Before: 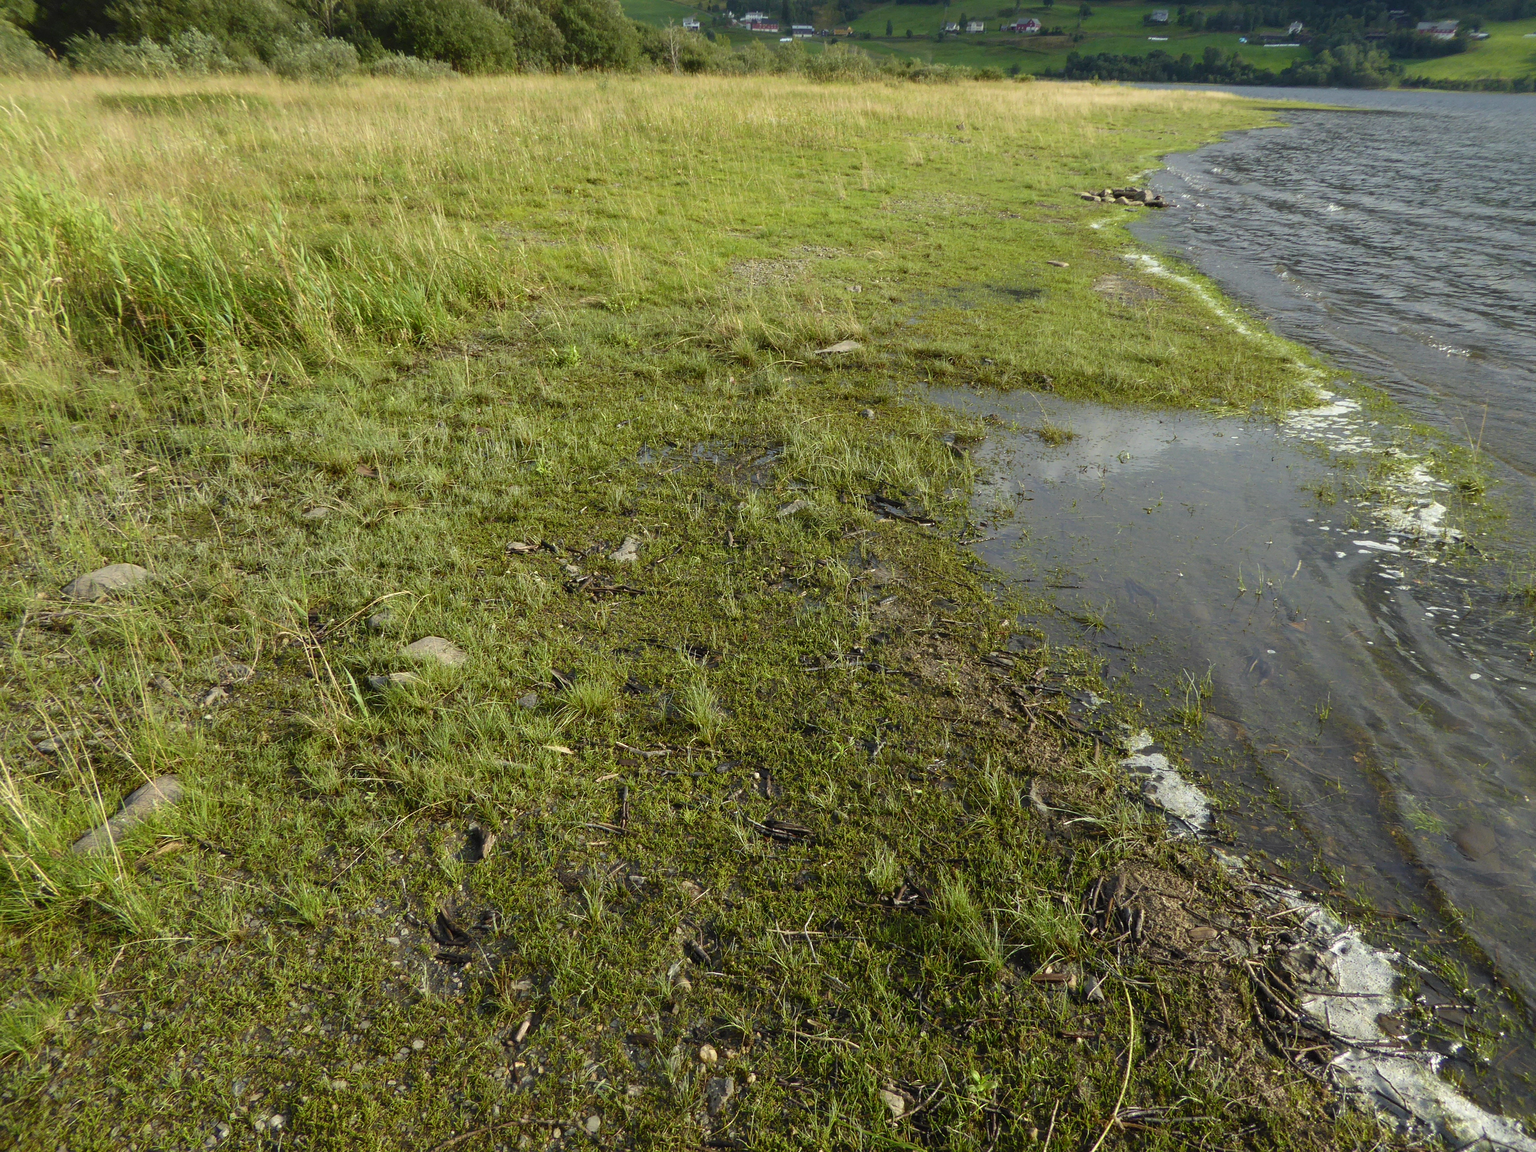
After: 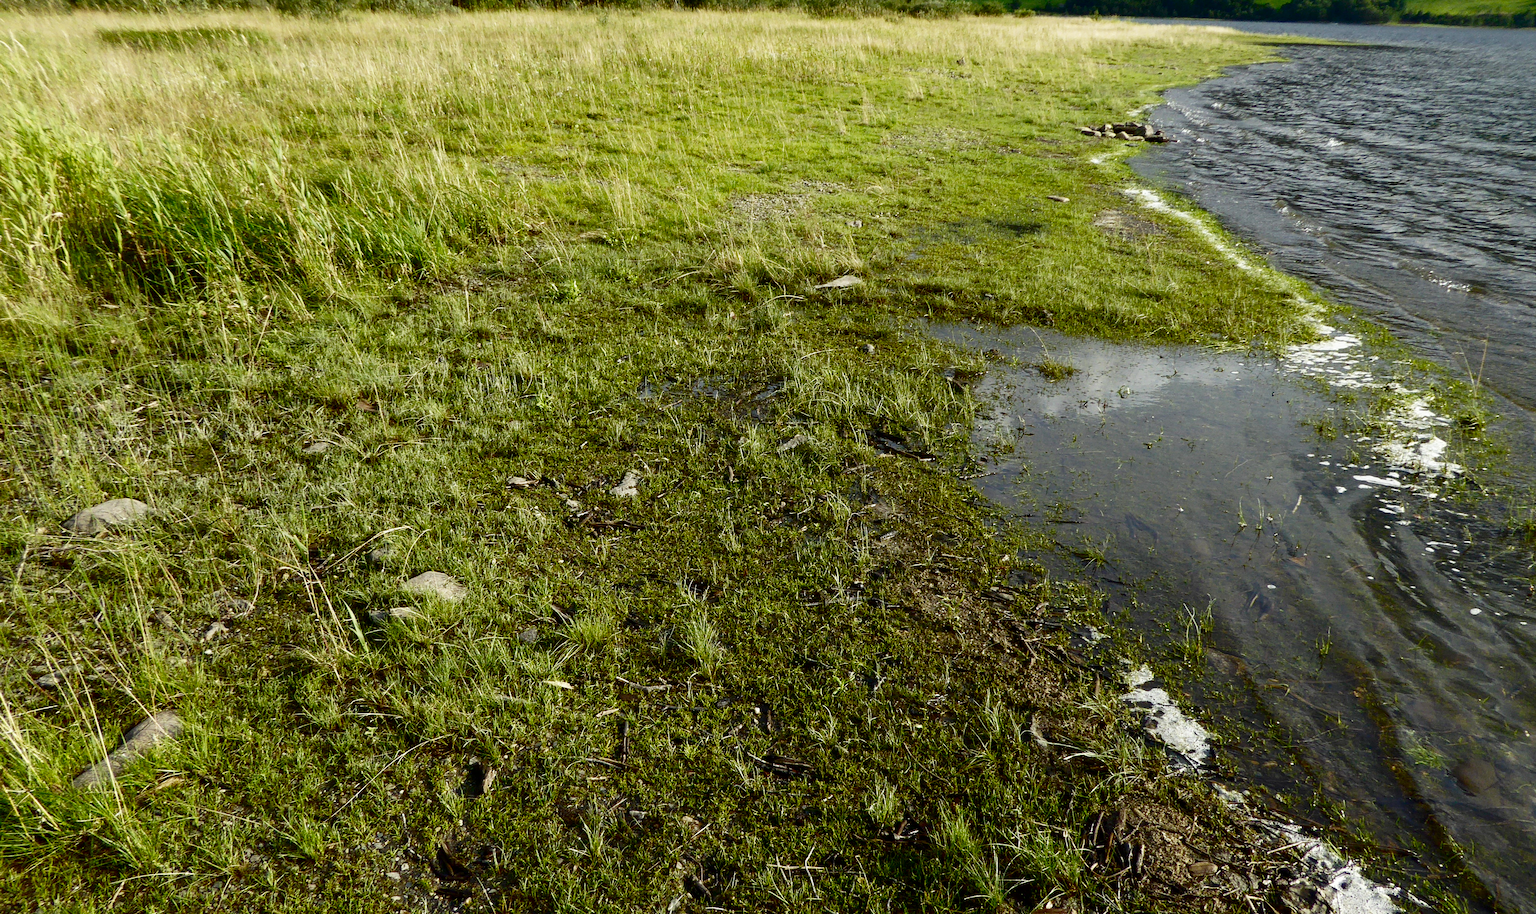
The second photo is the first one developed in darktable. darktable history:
base curve: curves: ch0 [(0, 0) (0.005, 0.002) (0.15, 0.3) (0.4, 0.7) (0.75, 0.95) (1, 1)], preserve colors none
contrast brightness saturation: brightness -0.52
crop and rotate: top 5.667%, bottom 14.937%
